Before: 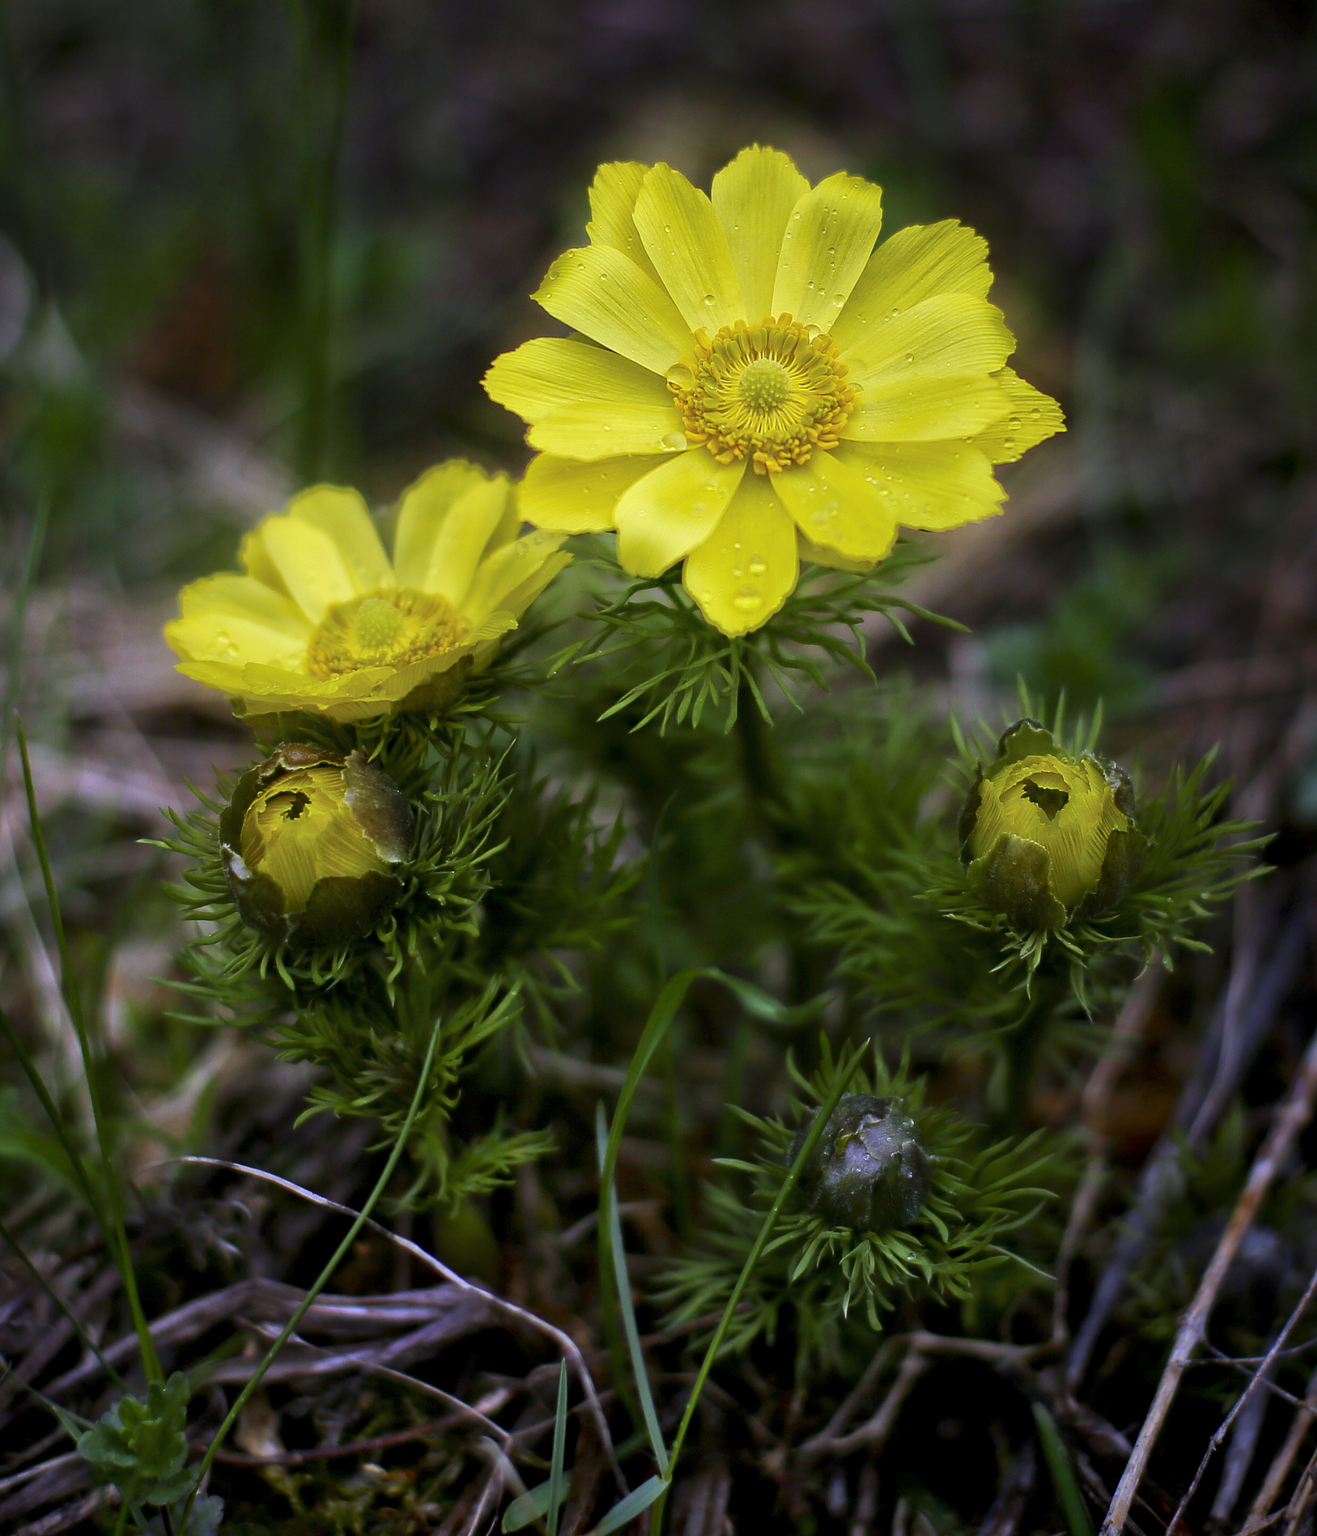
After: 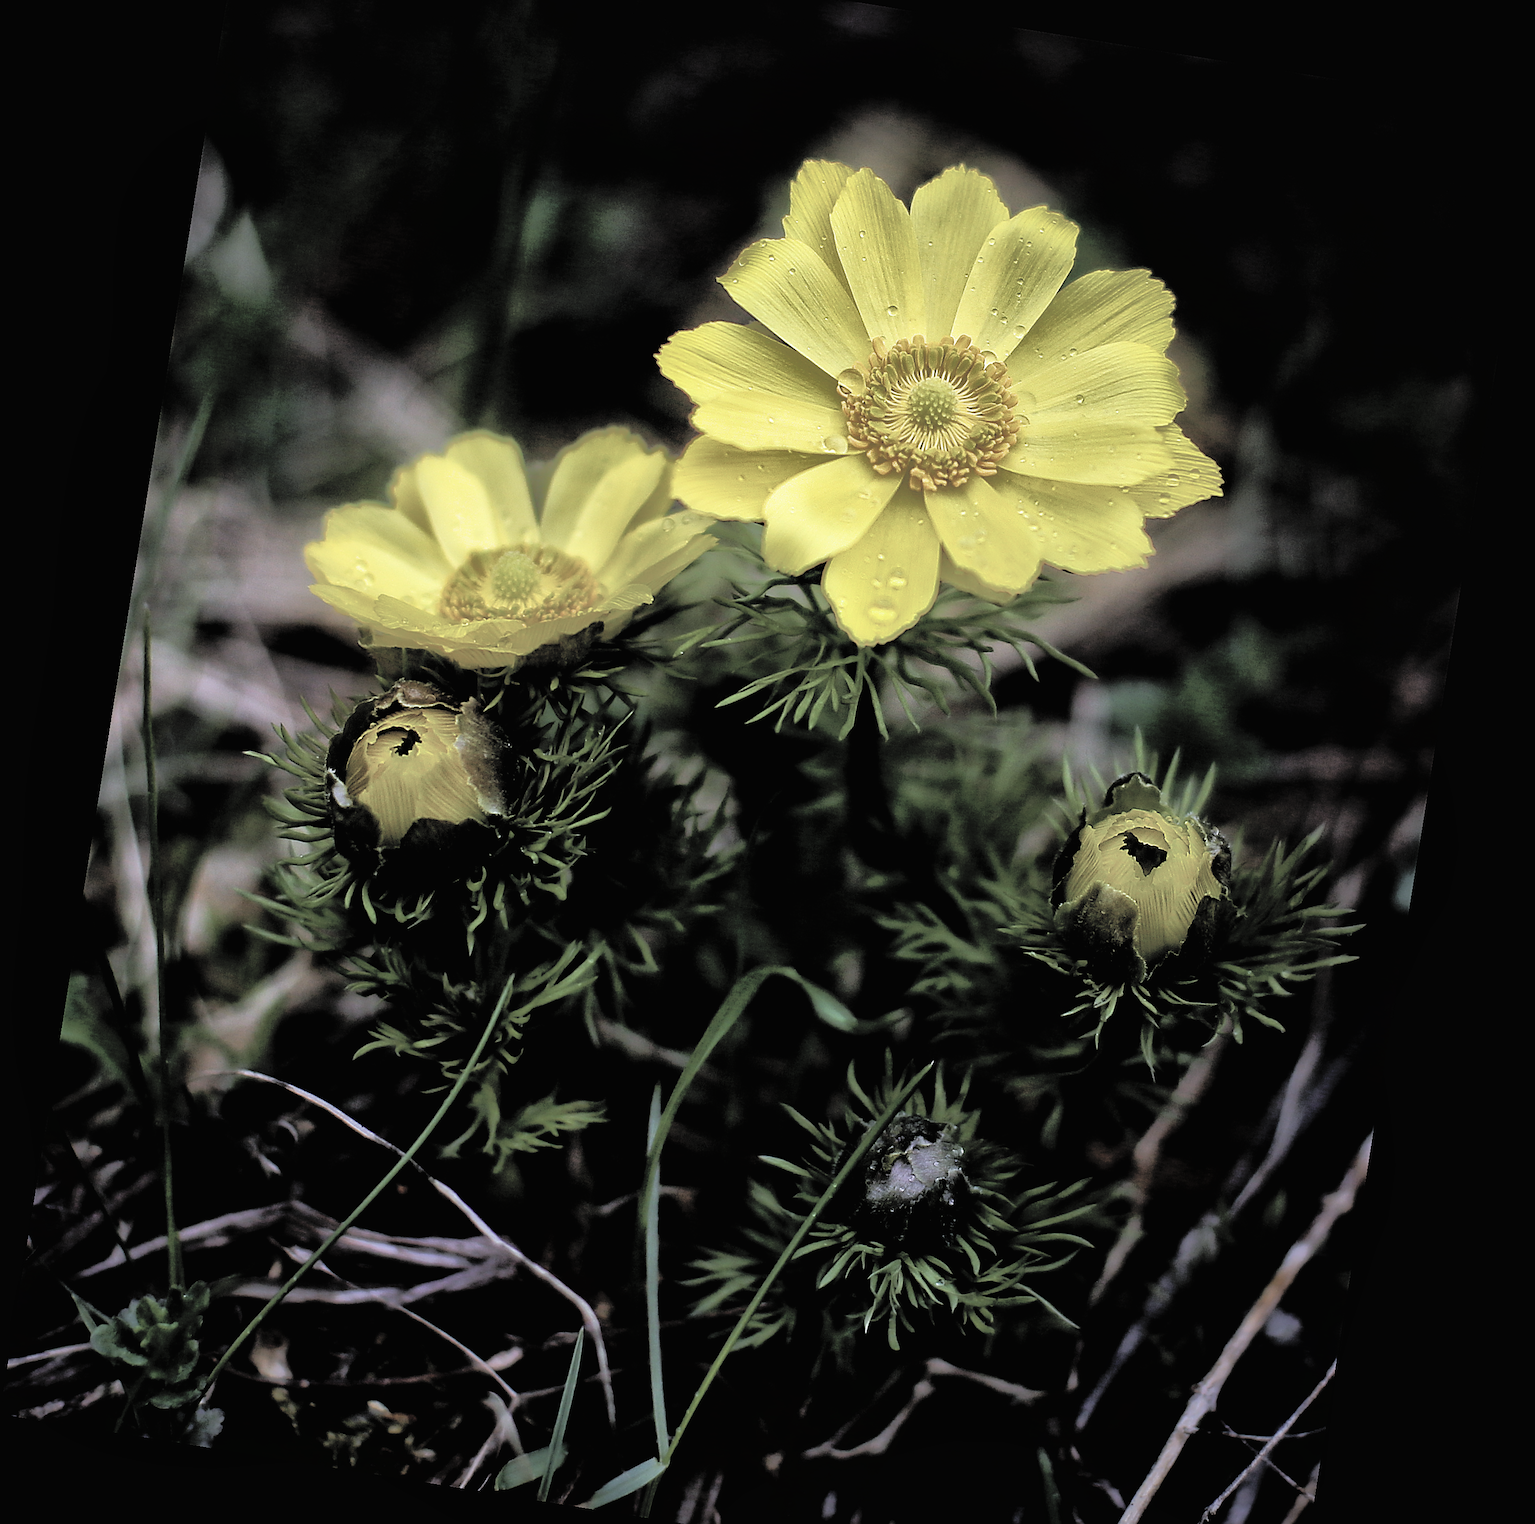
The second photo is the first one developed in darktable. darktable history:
sharpen: on, module defaults
shadows and highlights: shadows 40, highlights -60
rotate and perspective: rotation 9.12°, automatic cropping off
contrast brightness saturation: brightness 0.18, saturation -0.5
filmic rgb: black relative exposure -3.57 EV, white relative exposure 2.29 EV, hardness 3.41
crop and rotate: top 5.609%, bottom 5.609%
